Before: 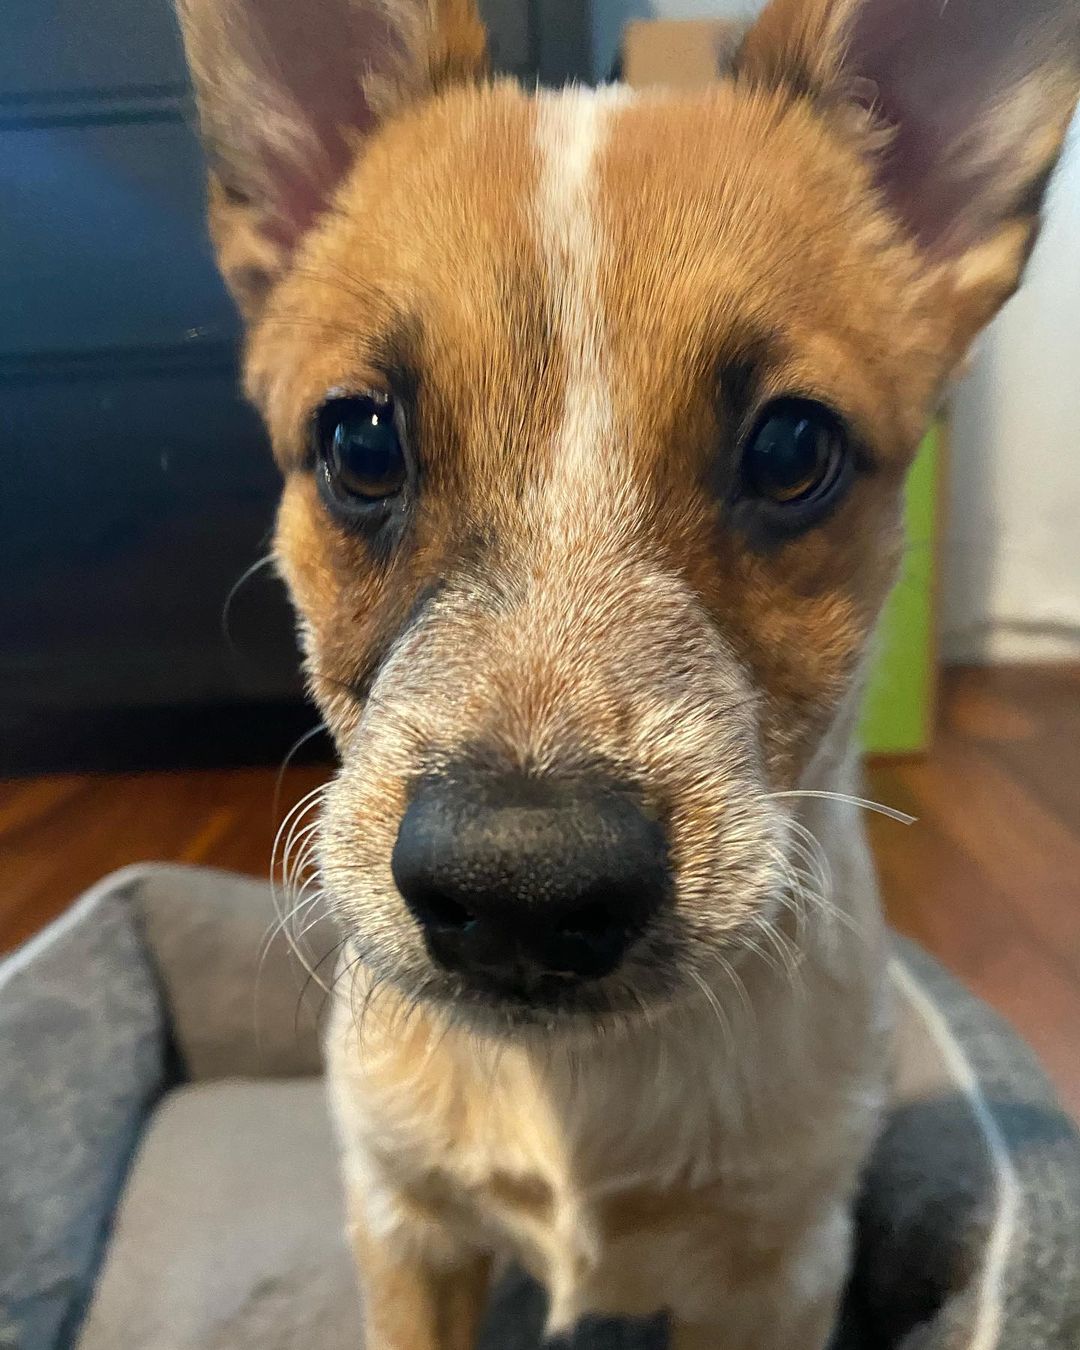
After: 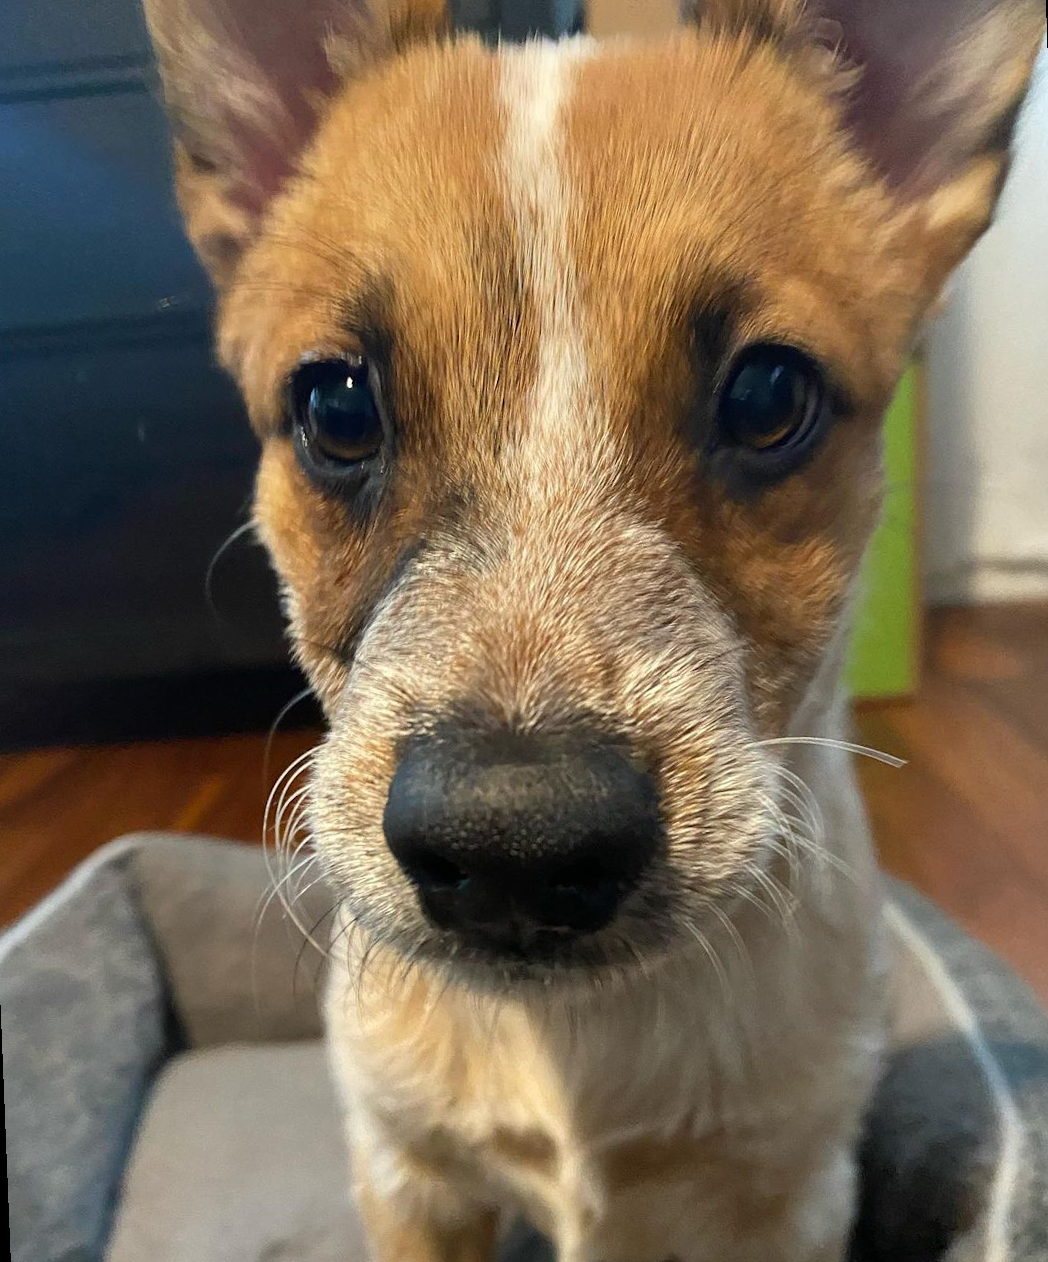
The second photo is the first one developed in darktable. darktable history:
rotate and perspective: rotation -2.12°, lens shift (vertical) 0.009, lens shift (horizontal) -0.008, automatic cropping original format, crop left 0.036, crop right 0.964, crop top 0.05, crop bottom 0.959
